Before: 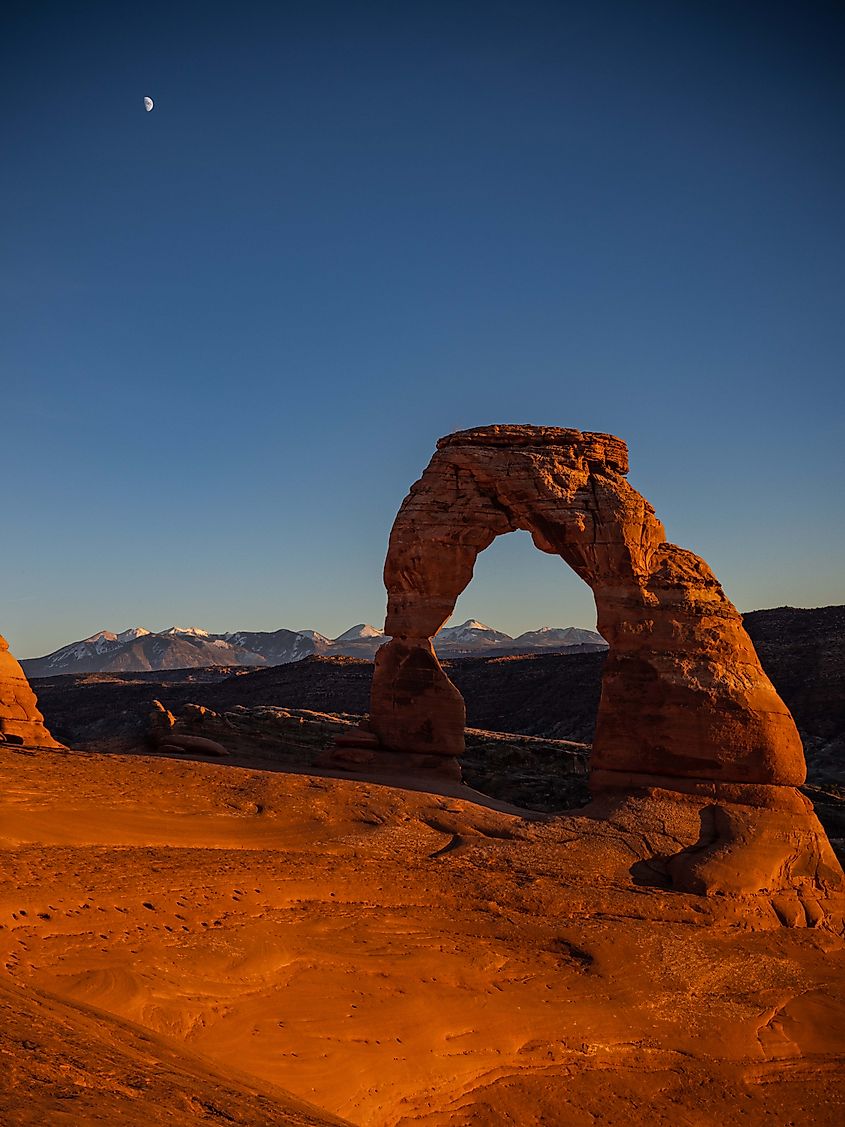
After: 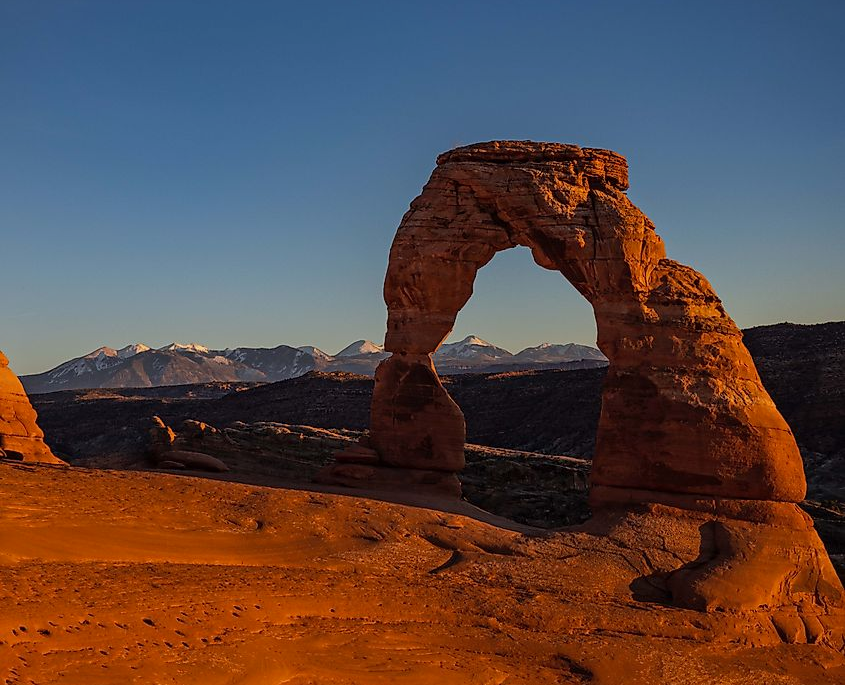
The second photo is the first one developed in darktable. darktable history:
shadows and highlights: shadows 25.01, white point adjustment -3.17, highlights -29.83
crop and rotate: top 25.222%, bottom 13.93%
